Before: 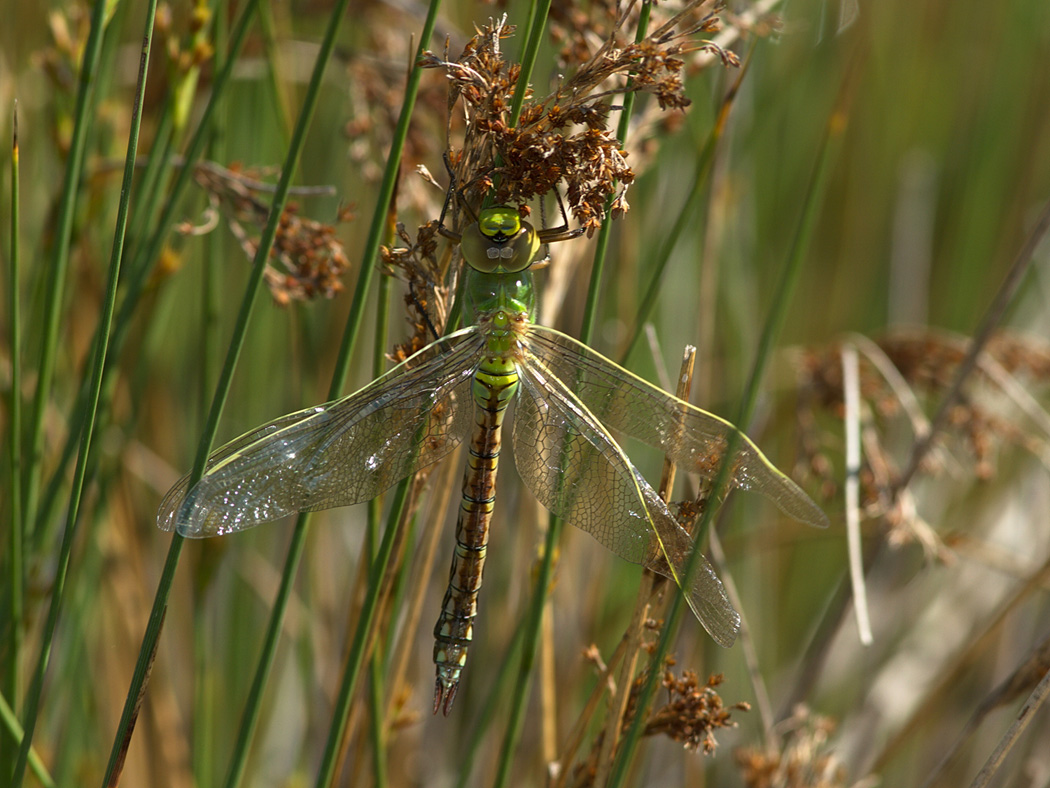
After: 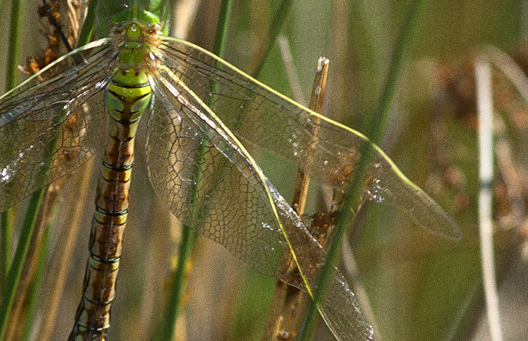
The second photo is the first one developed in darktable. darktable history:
crop: left 35.03%, top 36.625%, right 14.663%, bottom 20.057%
grain: on, module defaults
